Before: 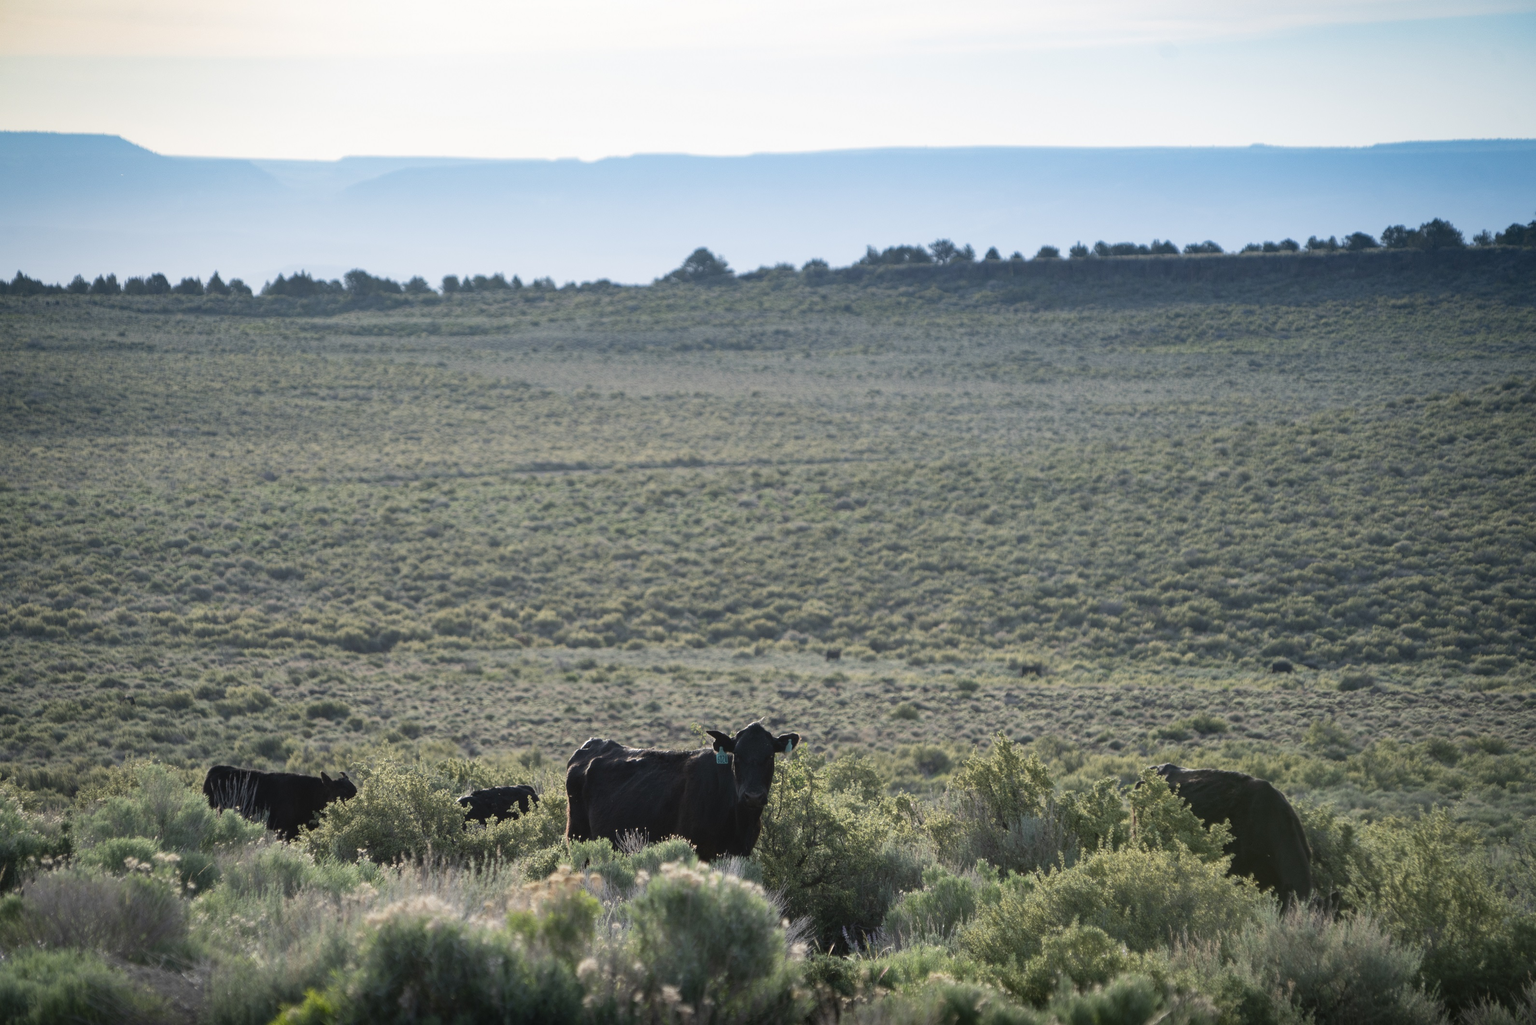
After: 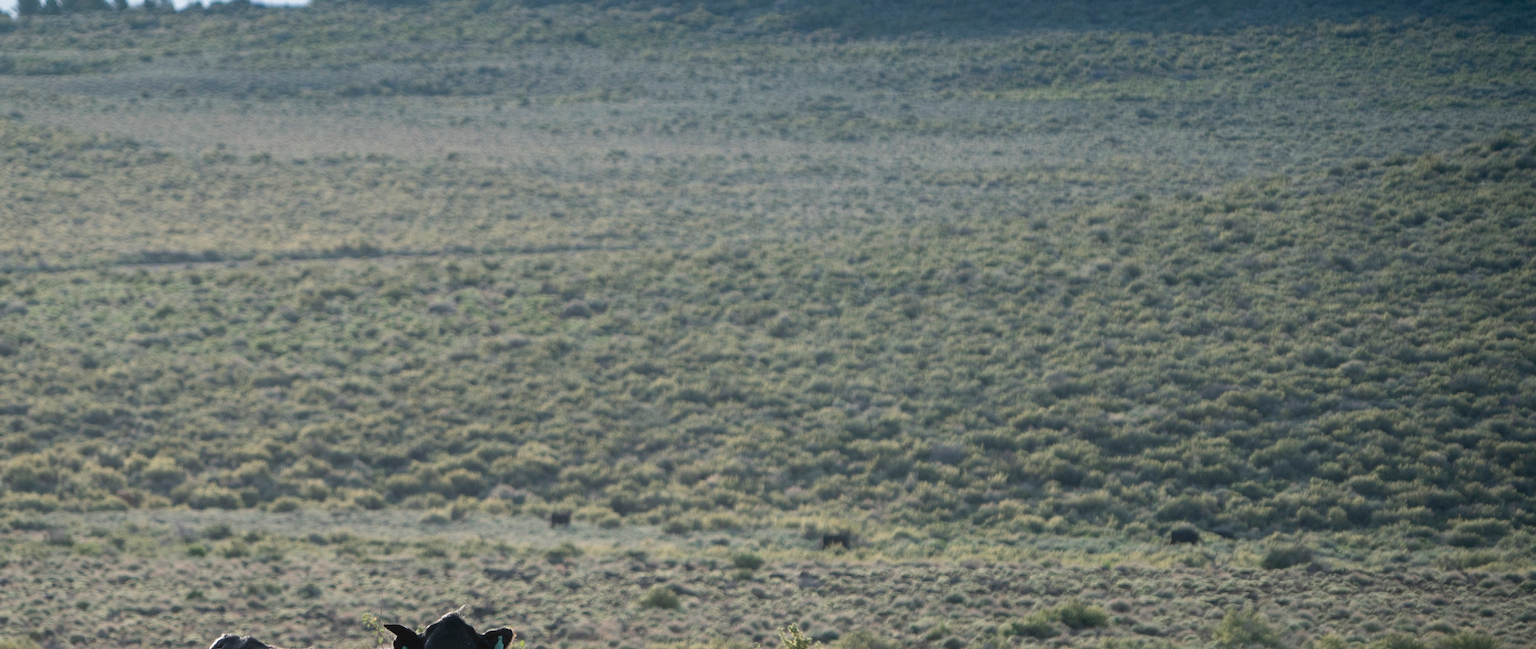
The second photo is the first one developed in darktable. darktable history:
crop and rotate: left 28.05%, top 27.508%, bottom 26.909%
